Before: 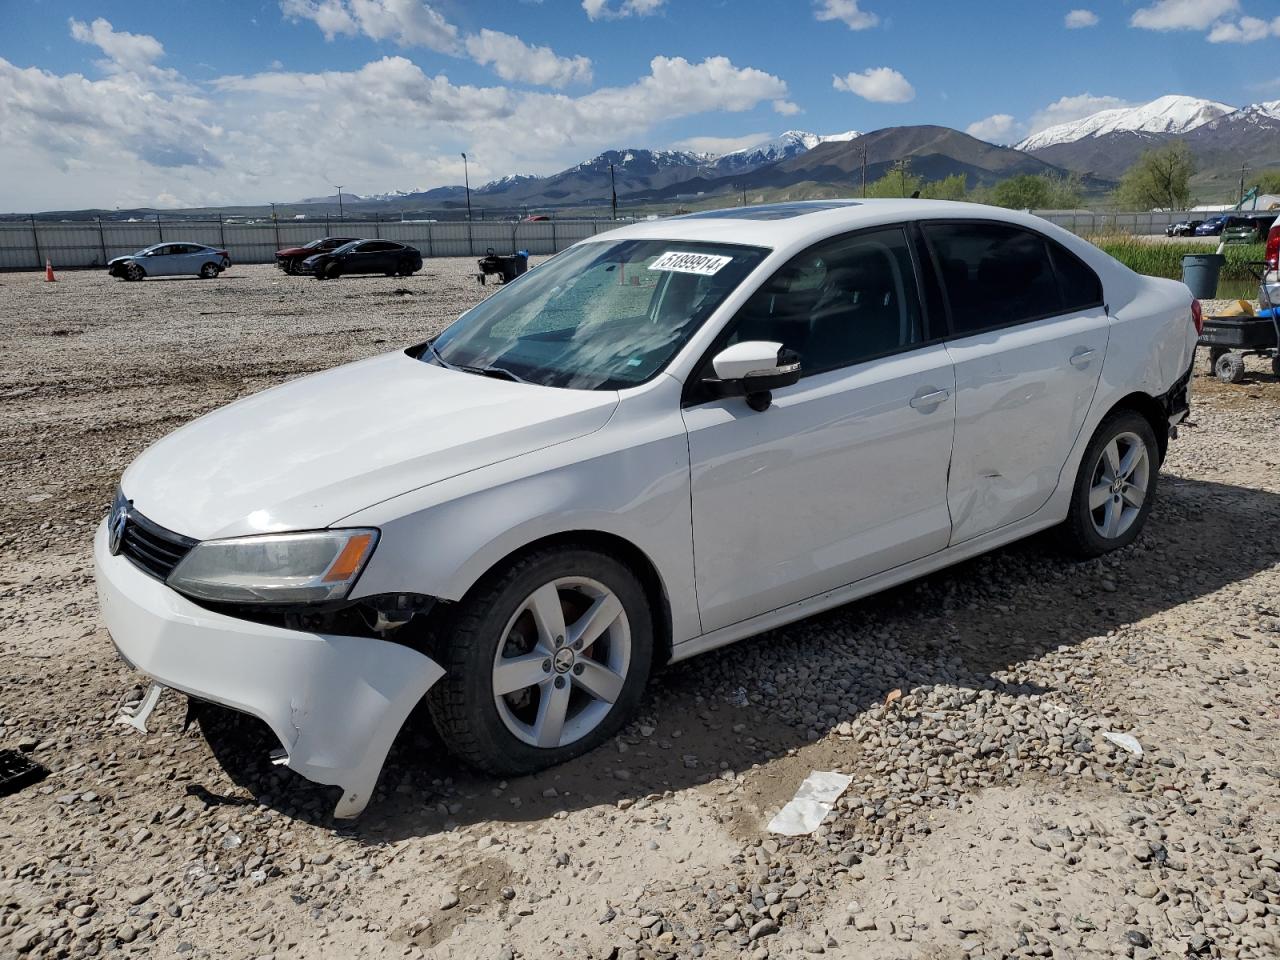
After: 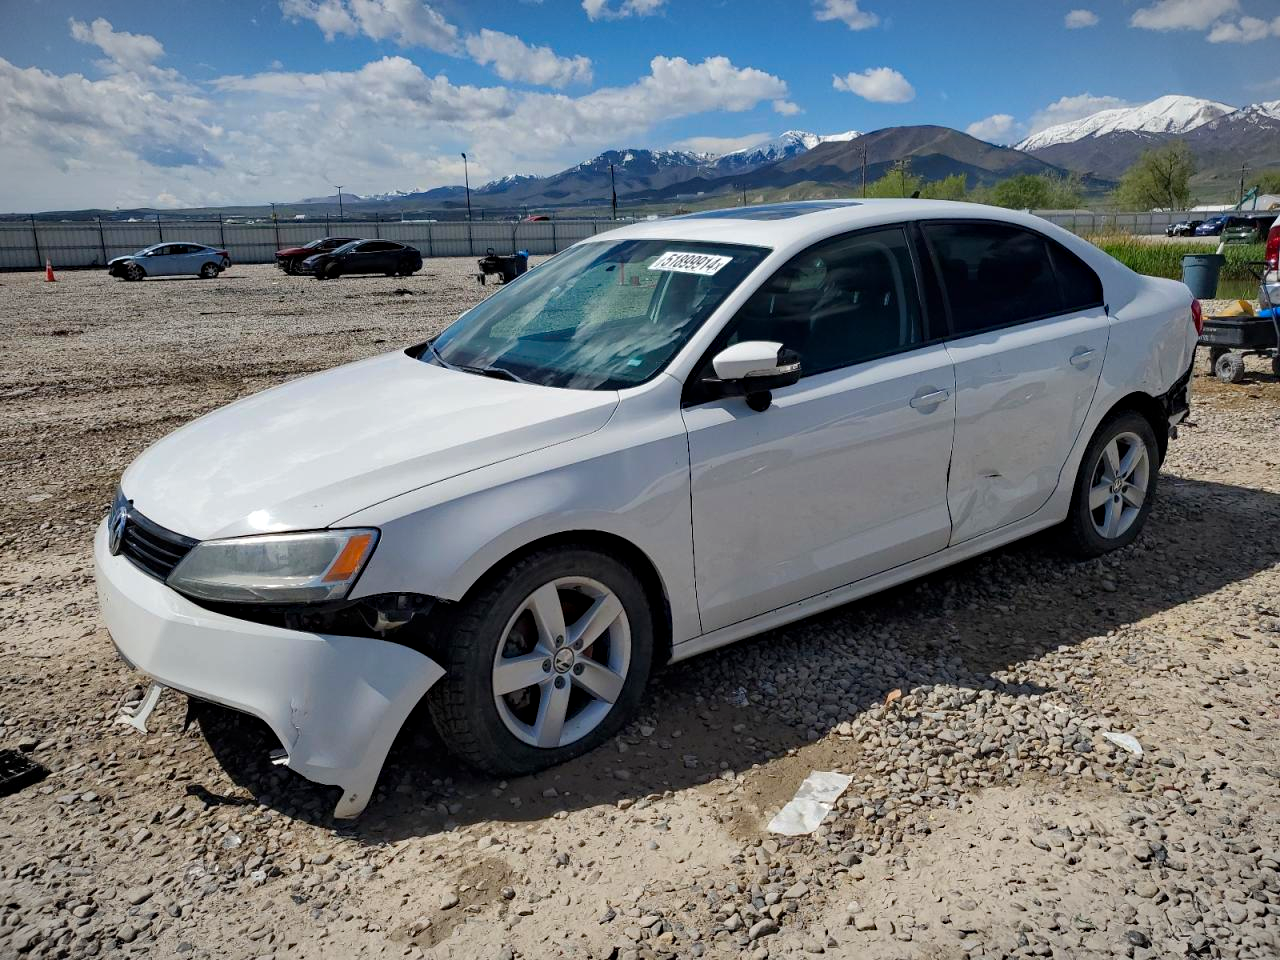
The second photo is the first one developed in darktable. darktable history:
color contrast: green-magenta contrast 1.2, blue-yellow contrast 1.2
vignetting: fall-off start 100%, brightness -0.282, width/height ratio 1.31
haze removal: adaptive false
